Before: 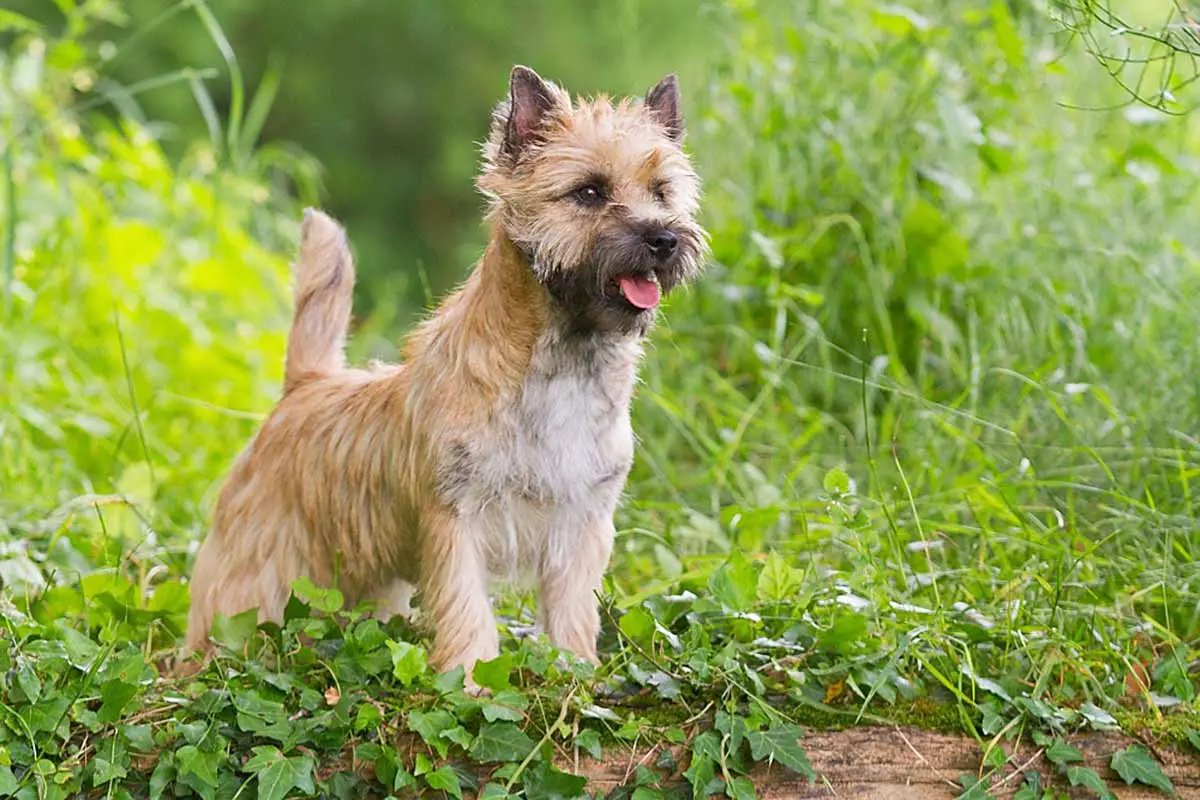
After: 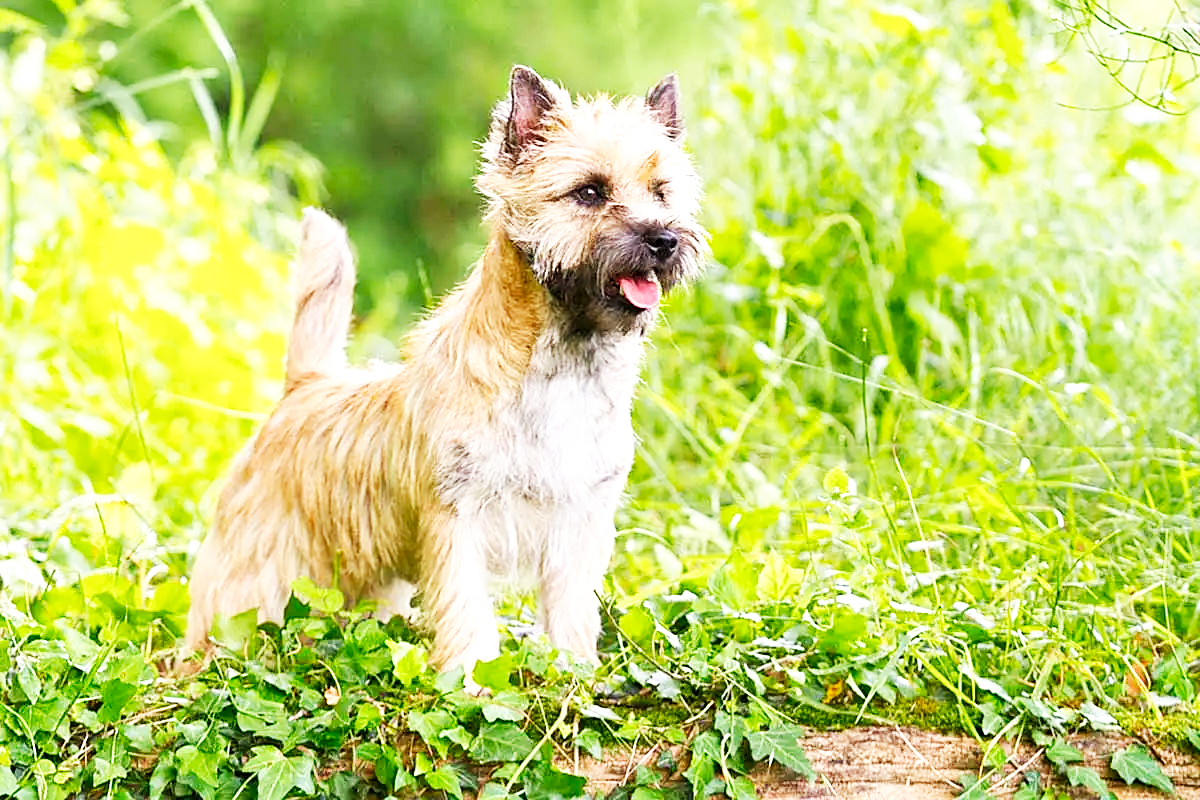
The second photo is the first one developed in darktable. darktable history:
sharpen: amount 0.2
local contrast: highlights 100%, shadows 100%, detail 120%, midtone range 0.2
base curve: curves: ch0 [(0, 0) (0.007, 0.004) (0.027, 0.03) (0.046, 0.07) (0.207, 0.54) (0.442, 0.872) (0.673, 0.972) (1, 1)], preserve colors none
